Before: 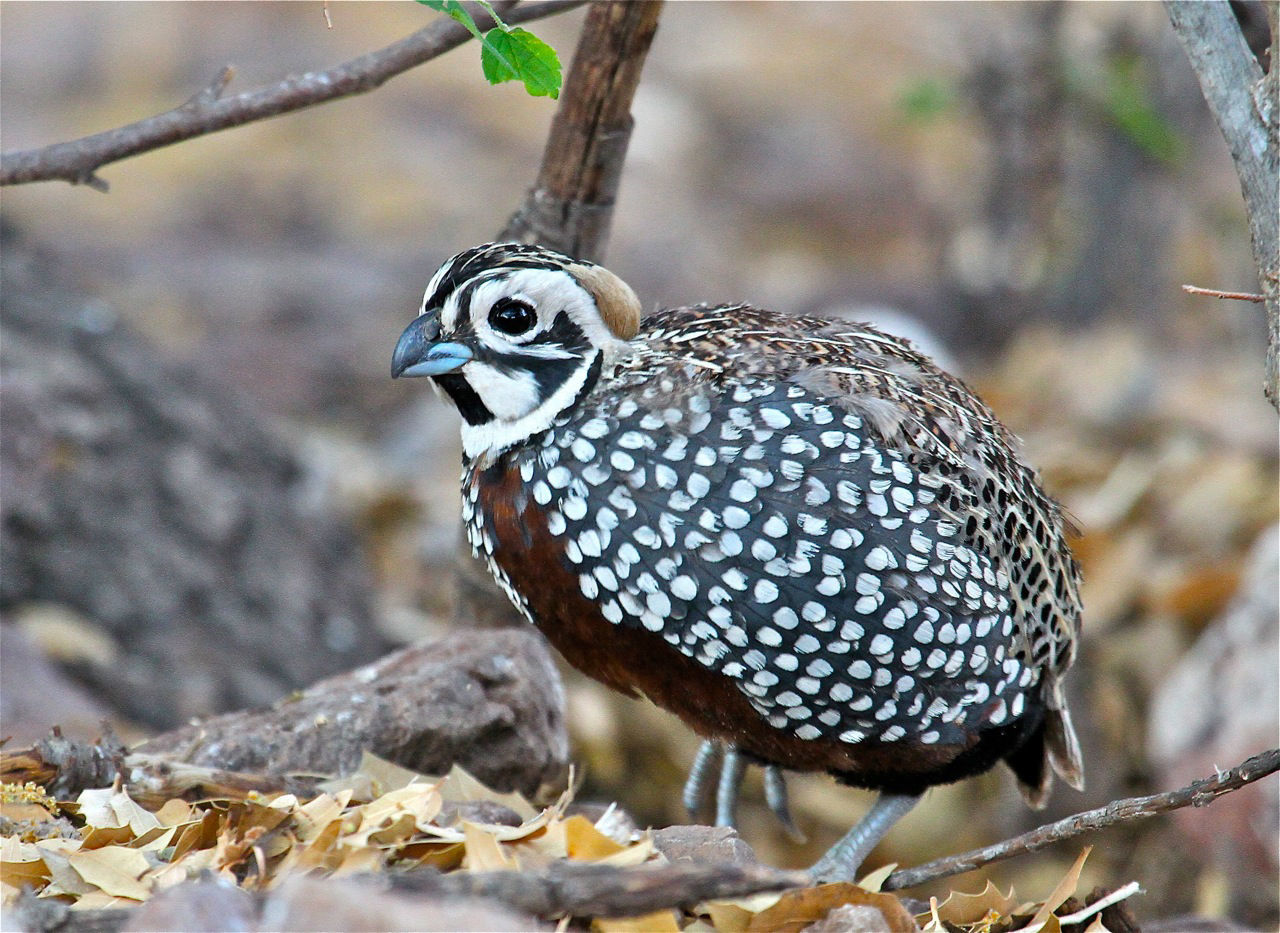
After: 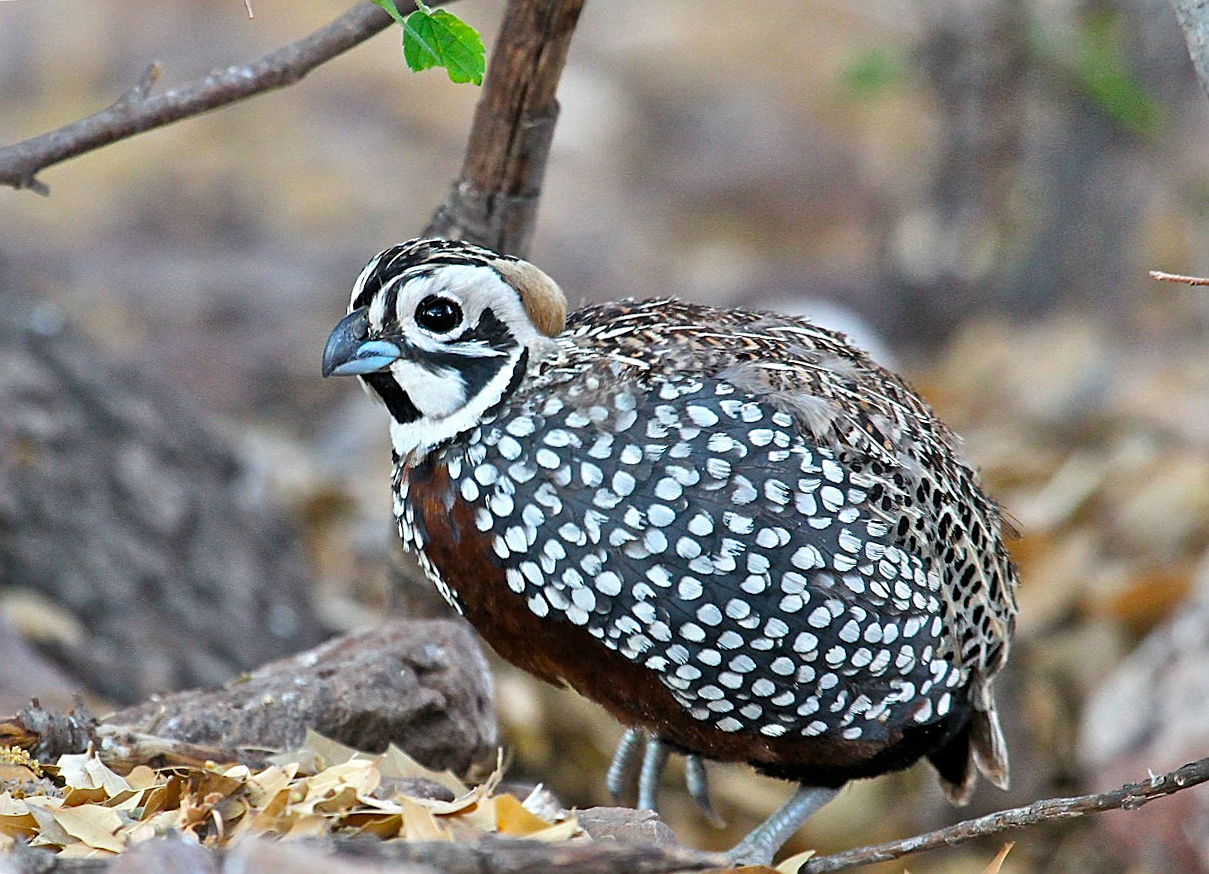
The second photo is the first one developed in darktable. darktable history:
sharpen: on, module defaults
rotate and perspective: rotation 0.062°, lens shift (vertical) 0.115, lens shift (horizontal) -0.133, crop left 0.047, crop right 0.94, crop top 0.061, crop bottom 0.94
